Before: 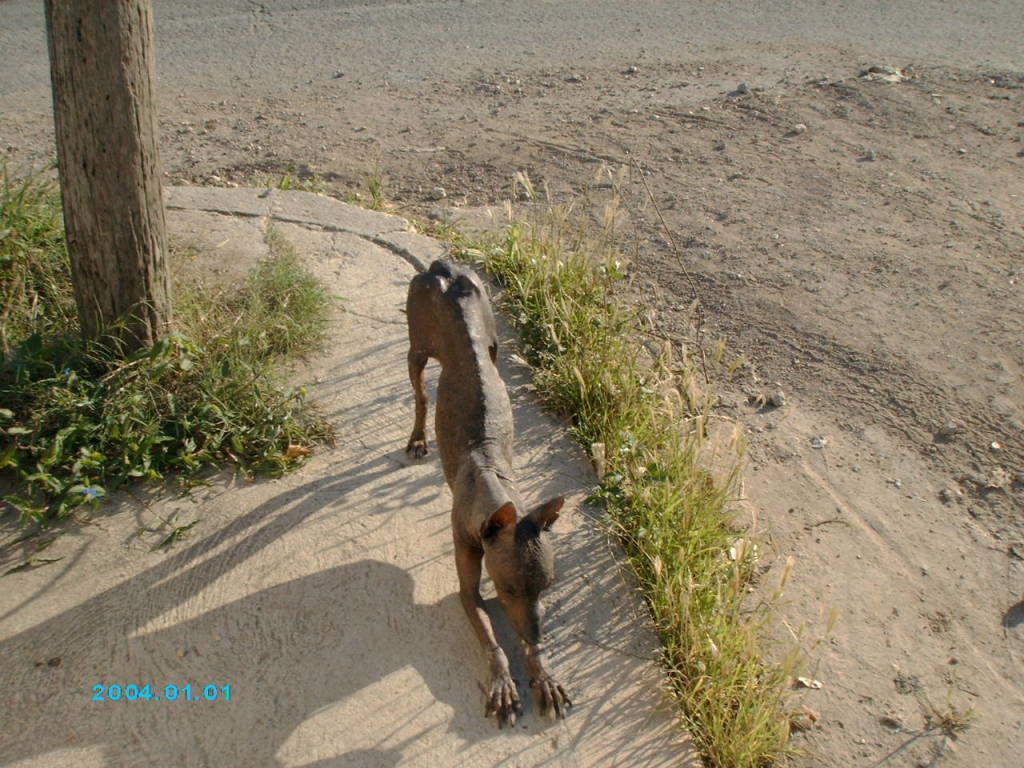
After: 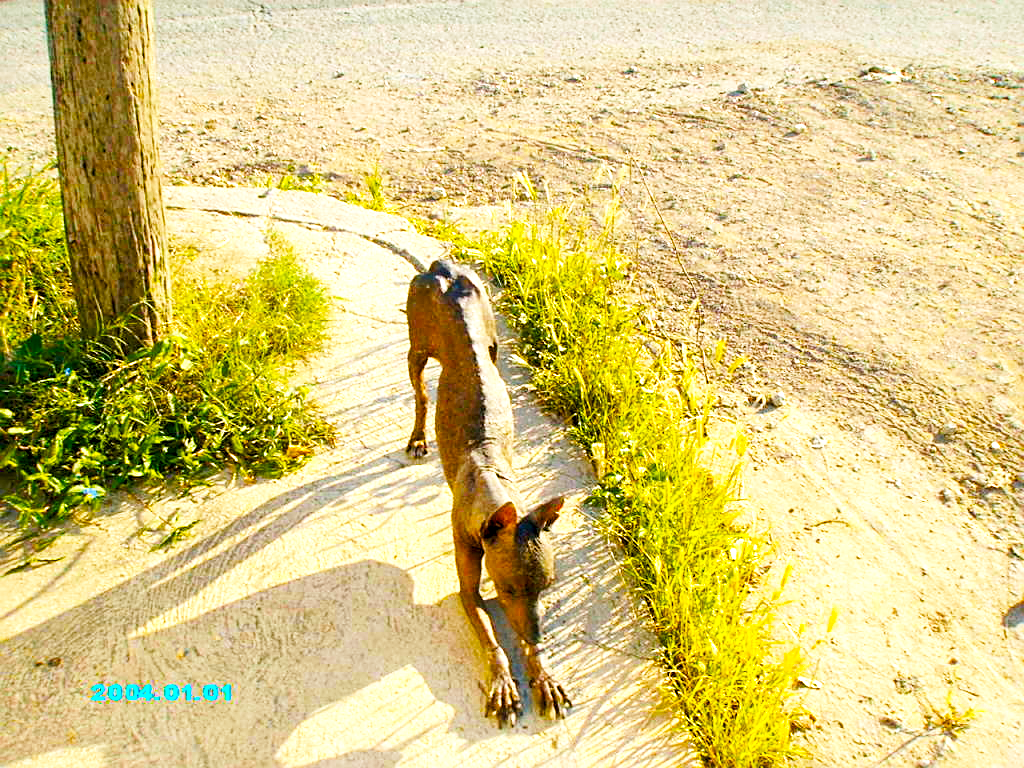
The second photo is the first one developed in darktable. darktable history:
color balance rgb: linear chroma grading › global chroma 25%, perceptual saturation grading › global saturation 40%, perceptual brilliance grading › global brilliance 30%, global vibrance 40%
base curve: curves: ch0 [(0, 0) (0.005, 0.002) (0.15, 0.3) (0.4, 0.7) (0.75, 0.95) (1, 1)], preserve colors none
sharpen: on, module defaults
local contrast: highlights 100%, shadows 100%, detail 120%, midtone range 0.2
